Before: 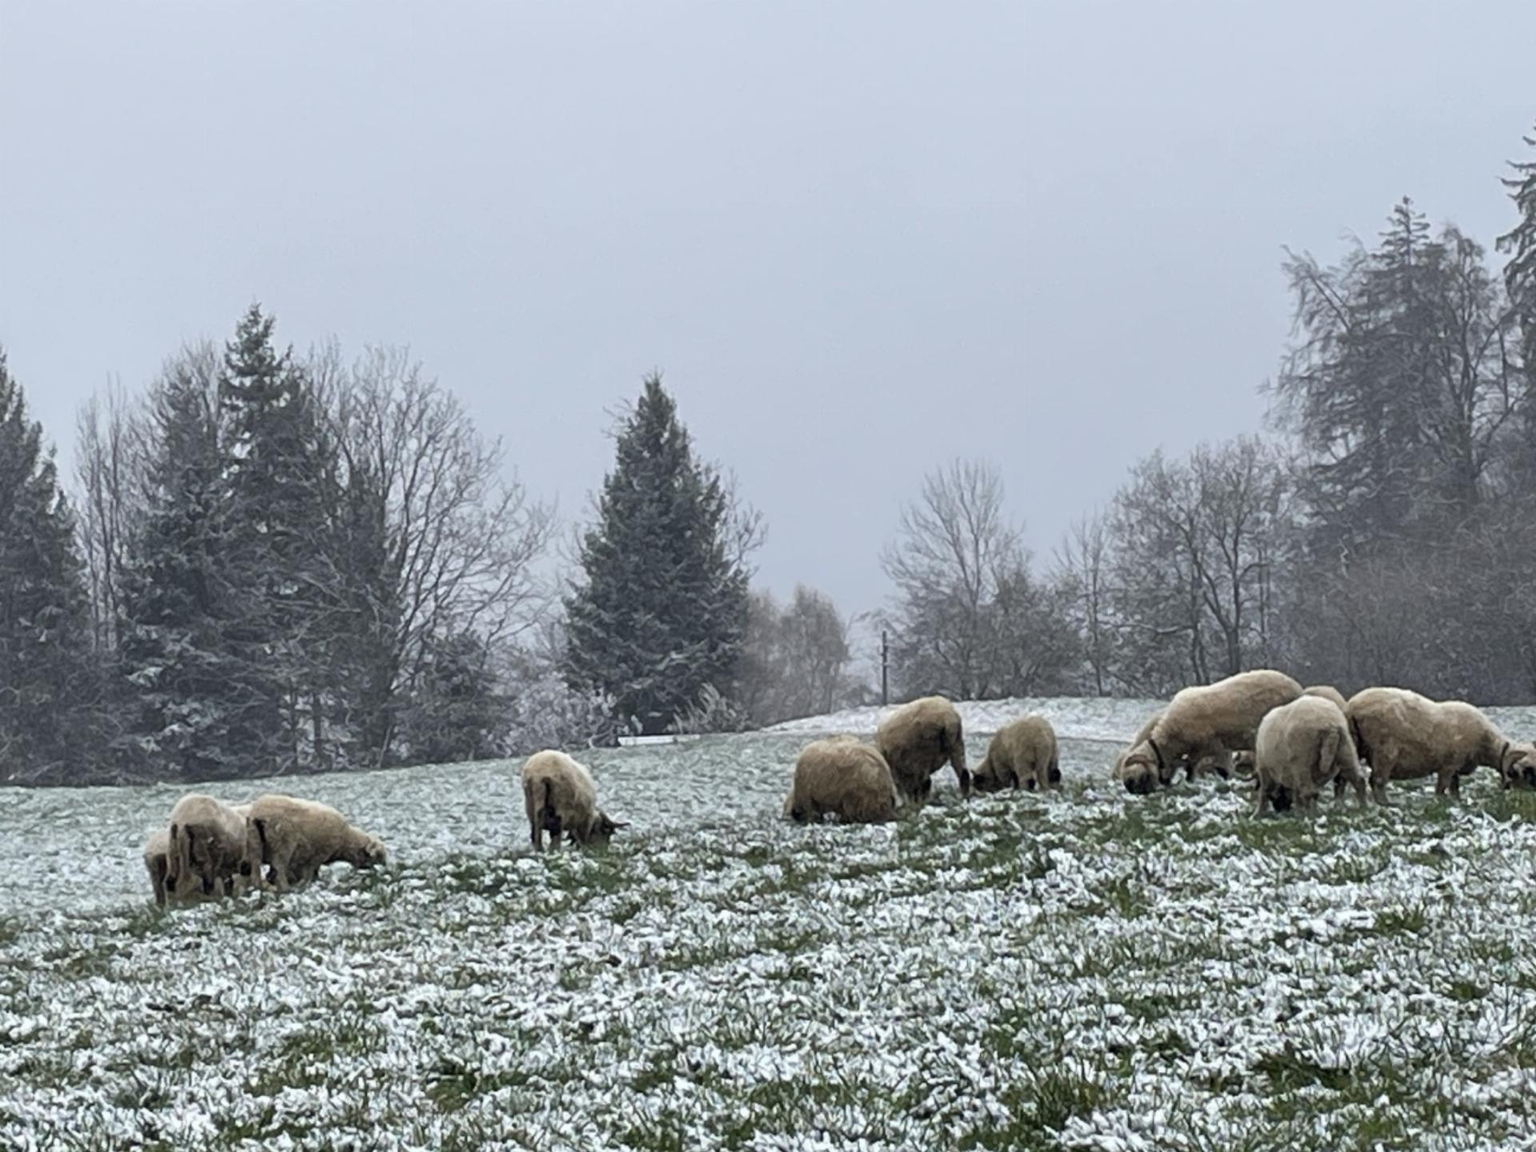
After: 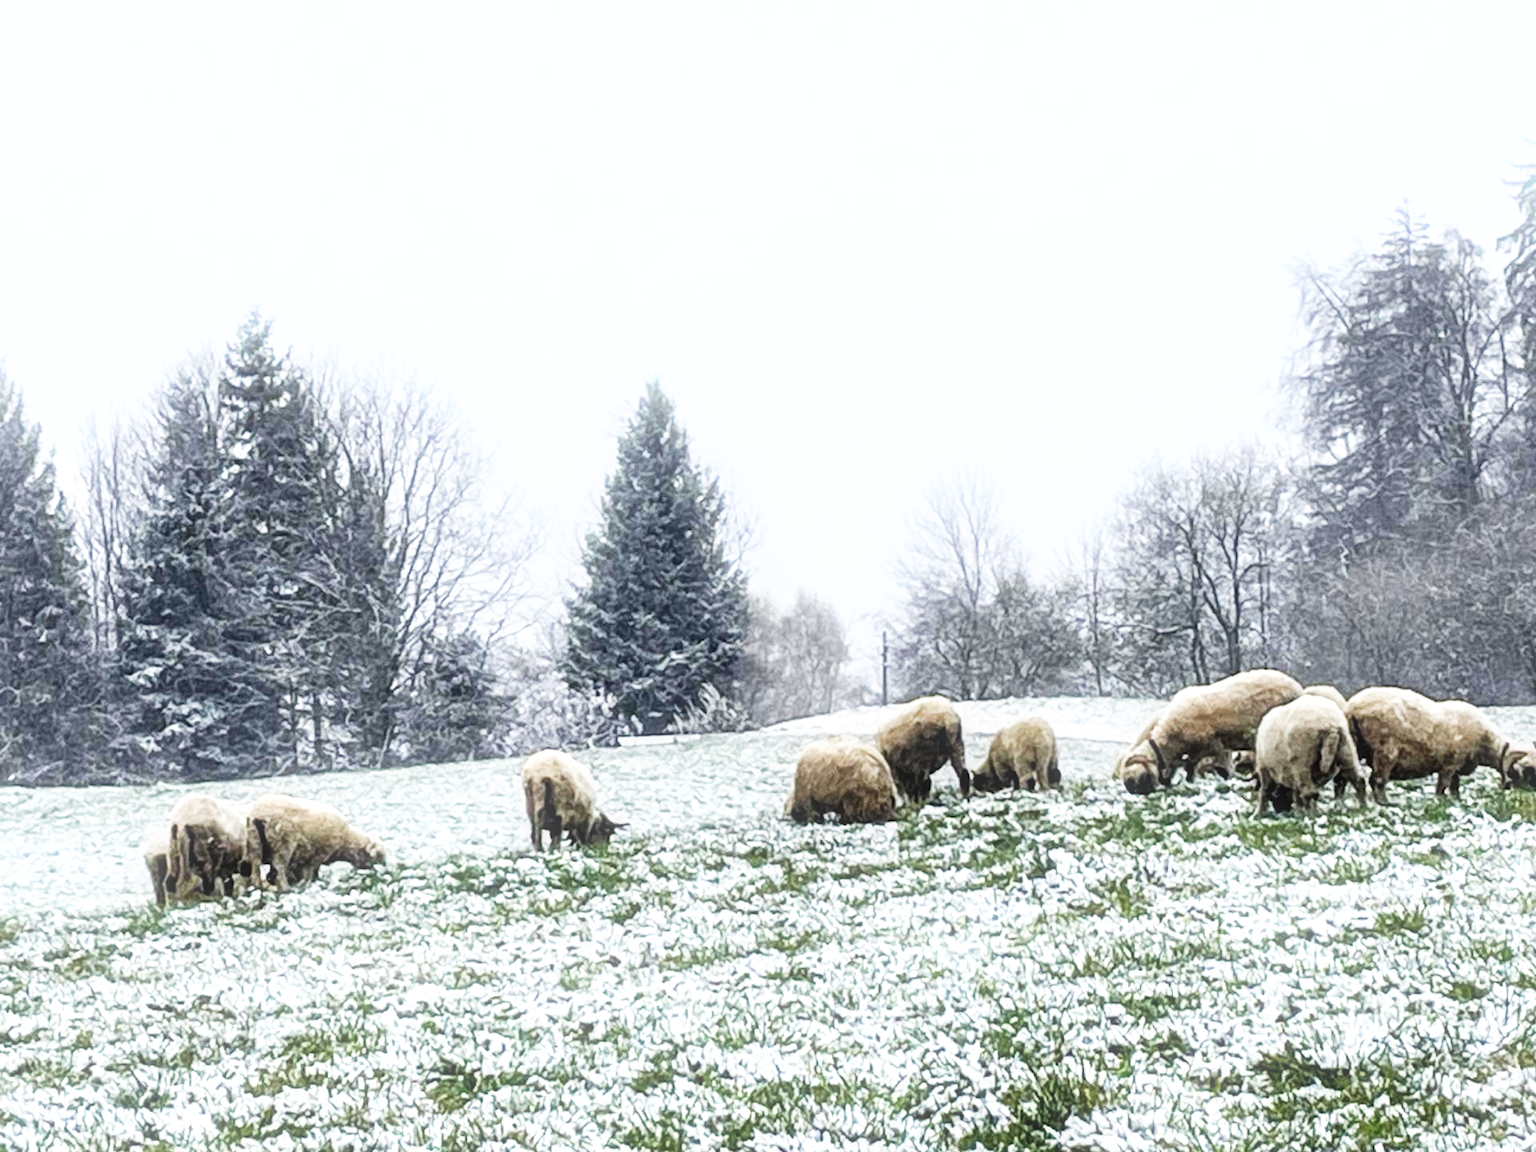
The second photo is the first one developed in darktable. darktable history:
base curve: curves: ch0 [(0, 0) (0.007, 0.004) (0.027, 0.03) (0.046, 0.07) (0.207, 0.54) (0.442, 0.872) (0.673, 0.972) (1, 1)], preserve colors none
bloom: size 9%, threshold 100%, strength 7%
local contrast: on, module defaults
contrast equalizer: y [[0.526, 0.53, 0.532, 0.532, 0.53, 0.525], [0.5 ×6], [0.5 ×6], [0 ×6], [0 ×6]]
